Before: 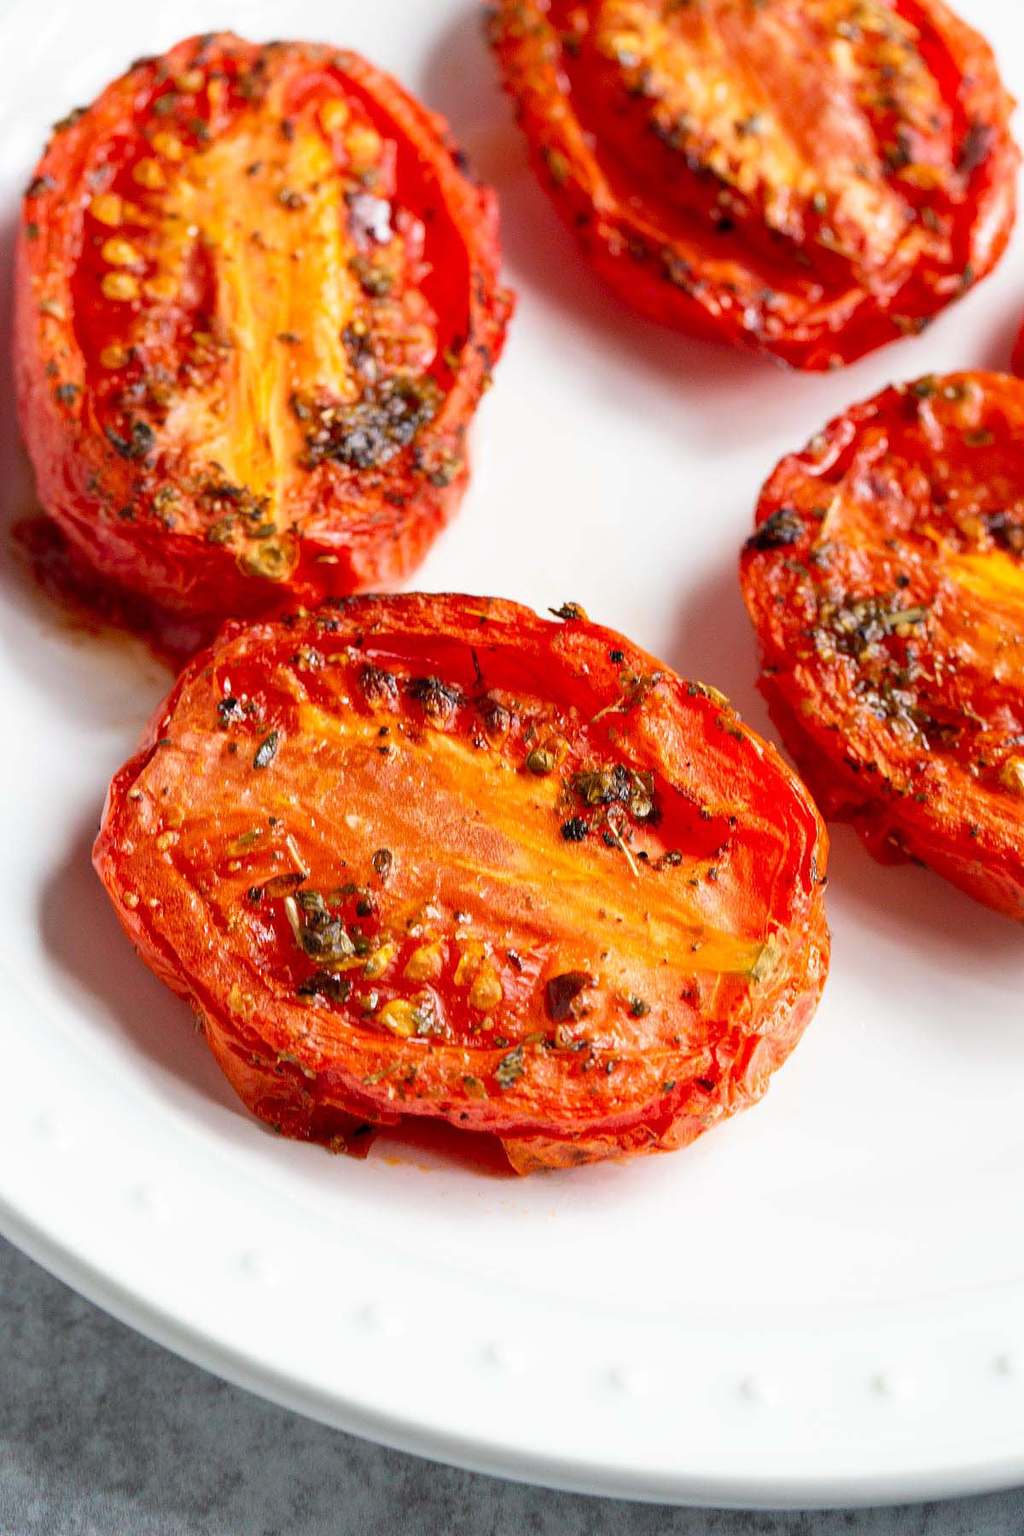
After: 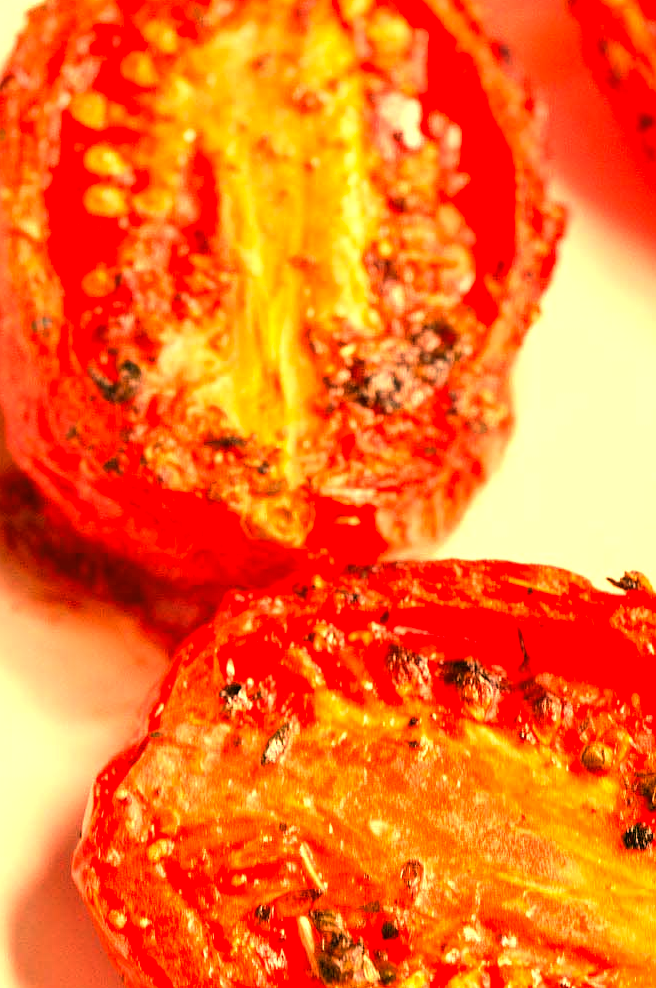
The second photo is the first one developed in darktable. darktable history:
white balance: red 1.467, blue 0.684
crop and rotate: left 3.047%, top 7.509%, right 42.236%, bottom 37.598%
levels: levels [0, 0.43, 0.859]
color correction: highlights a* 4.02, highlights b* 4.98, shadows a* -7.55, shadows b* 4.98
